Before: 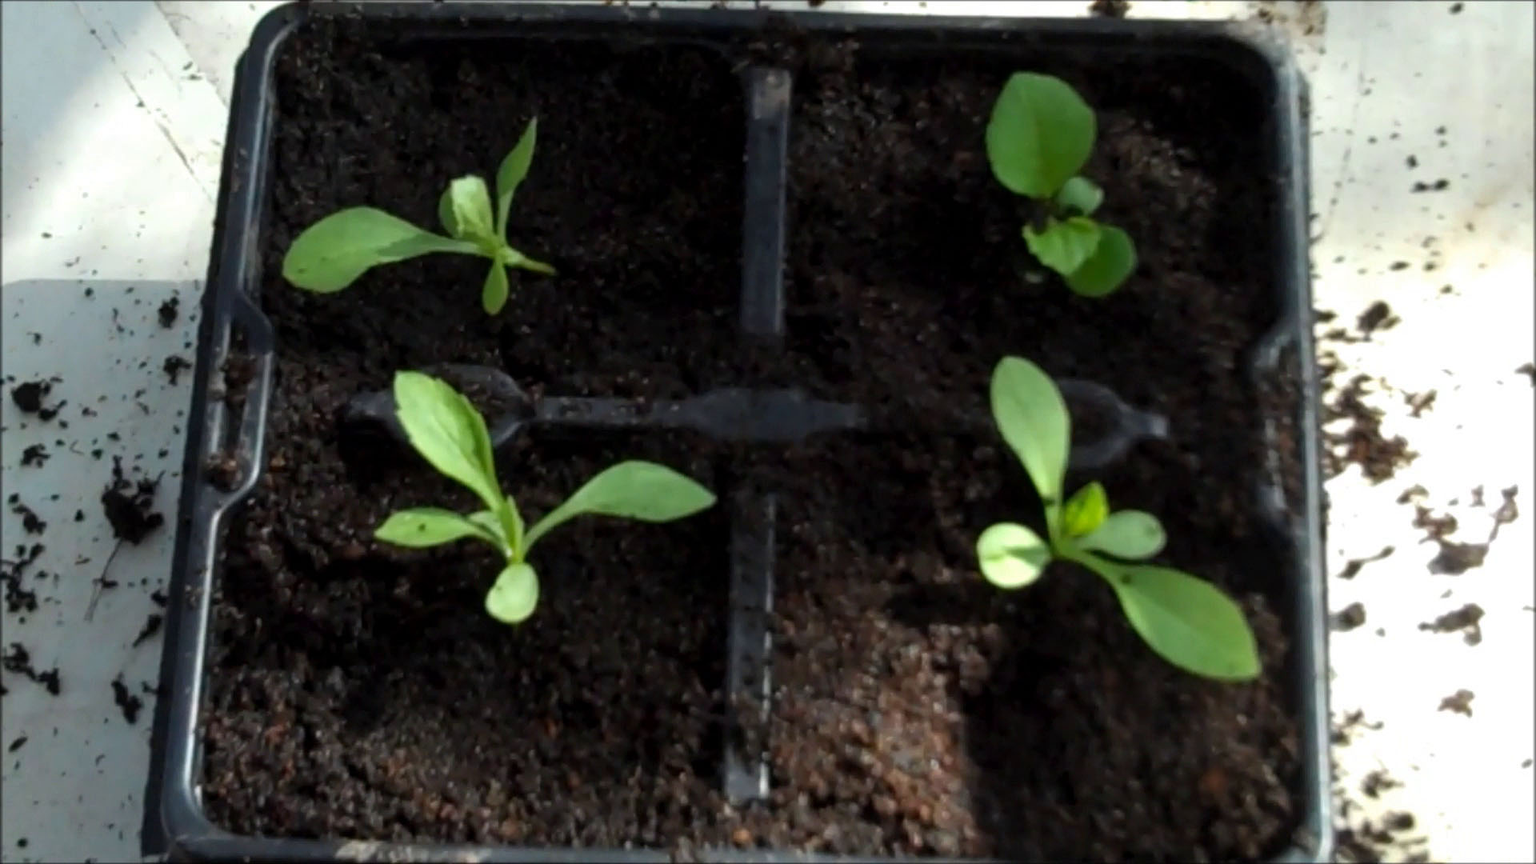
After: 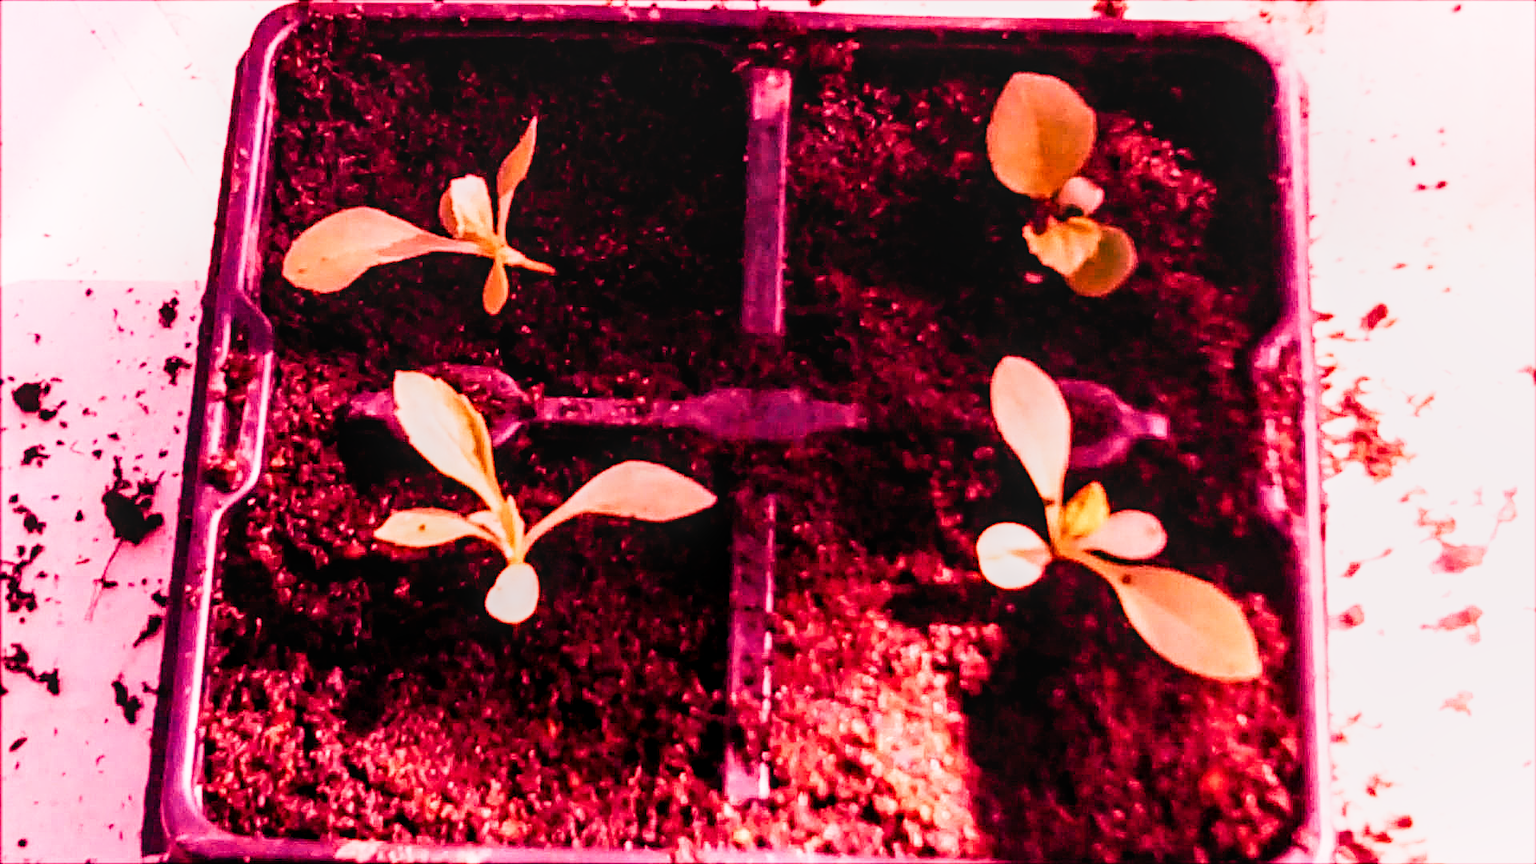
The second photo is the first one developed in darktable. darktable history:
white balance: red 4.26, blue 1.802
local contrast: on, module defaults
sharpen: on, module defaults
sigmoid: contrast 1.7, skew -0.1, preserve hue 0%, red attenuation 0.1, red rotation 0.035, green attenuation 0.1, green rotation -0.017, blue attenuation 0.15, blue rotation -0.052, base primaries Rec2020
contrast brightness saturation: saturation 0.1
